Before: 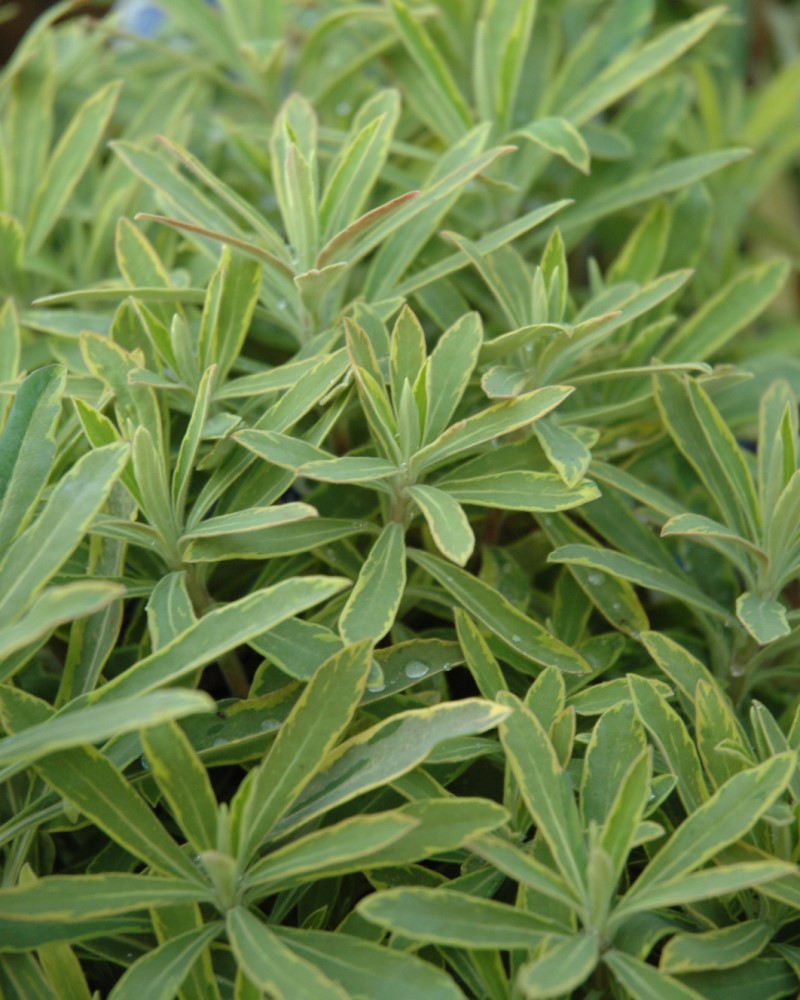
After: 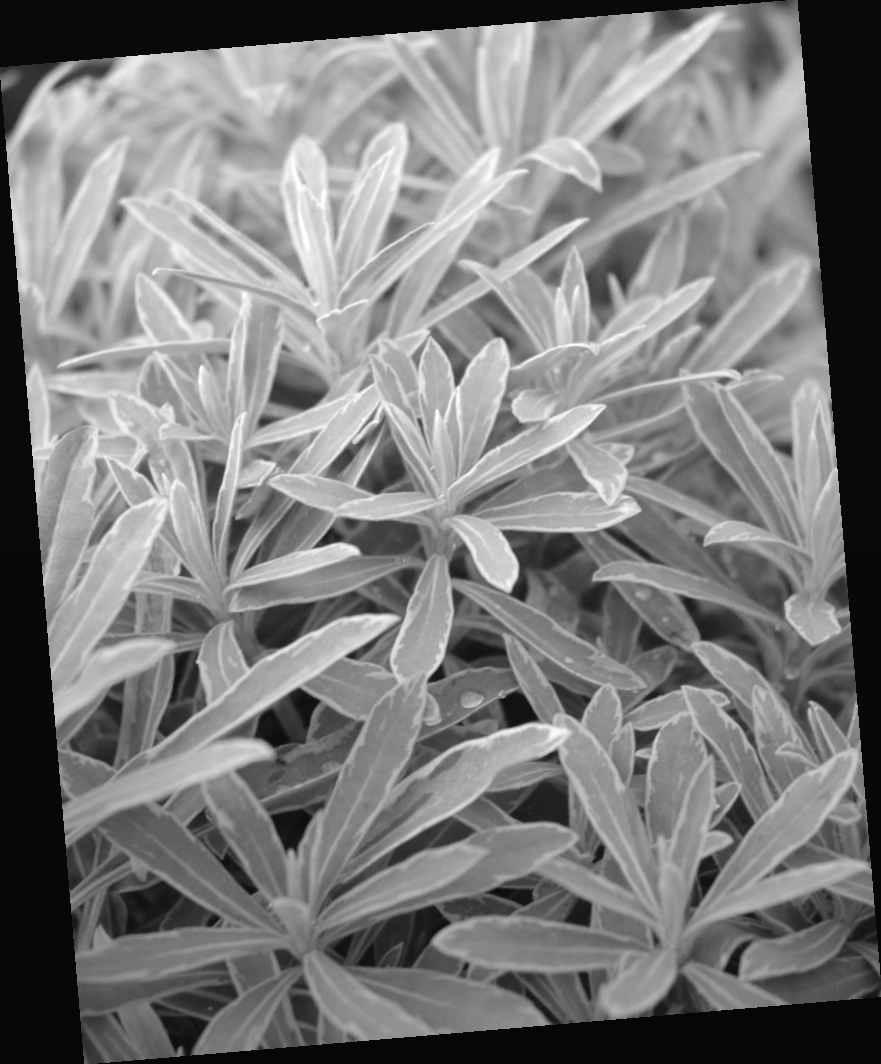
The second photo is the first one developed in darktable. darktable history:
exposure: black level correction -0.002, exposure 0.54 EV, compensate highlight preservation false
contrast brightness saturation: saturation -1
rotate and perspective: rotation -4.86°, automatic cropping off
graduated density: rotation -180°, offset 27.42
